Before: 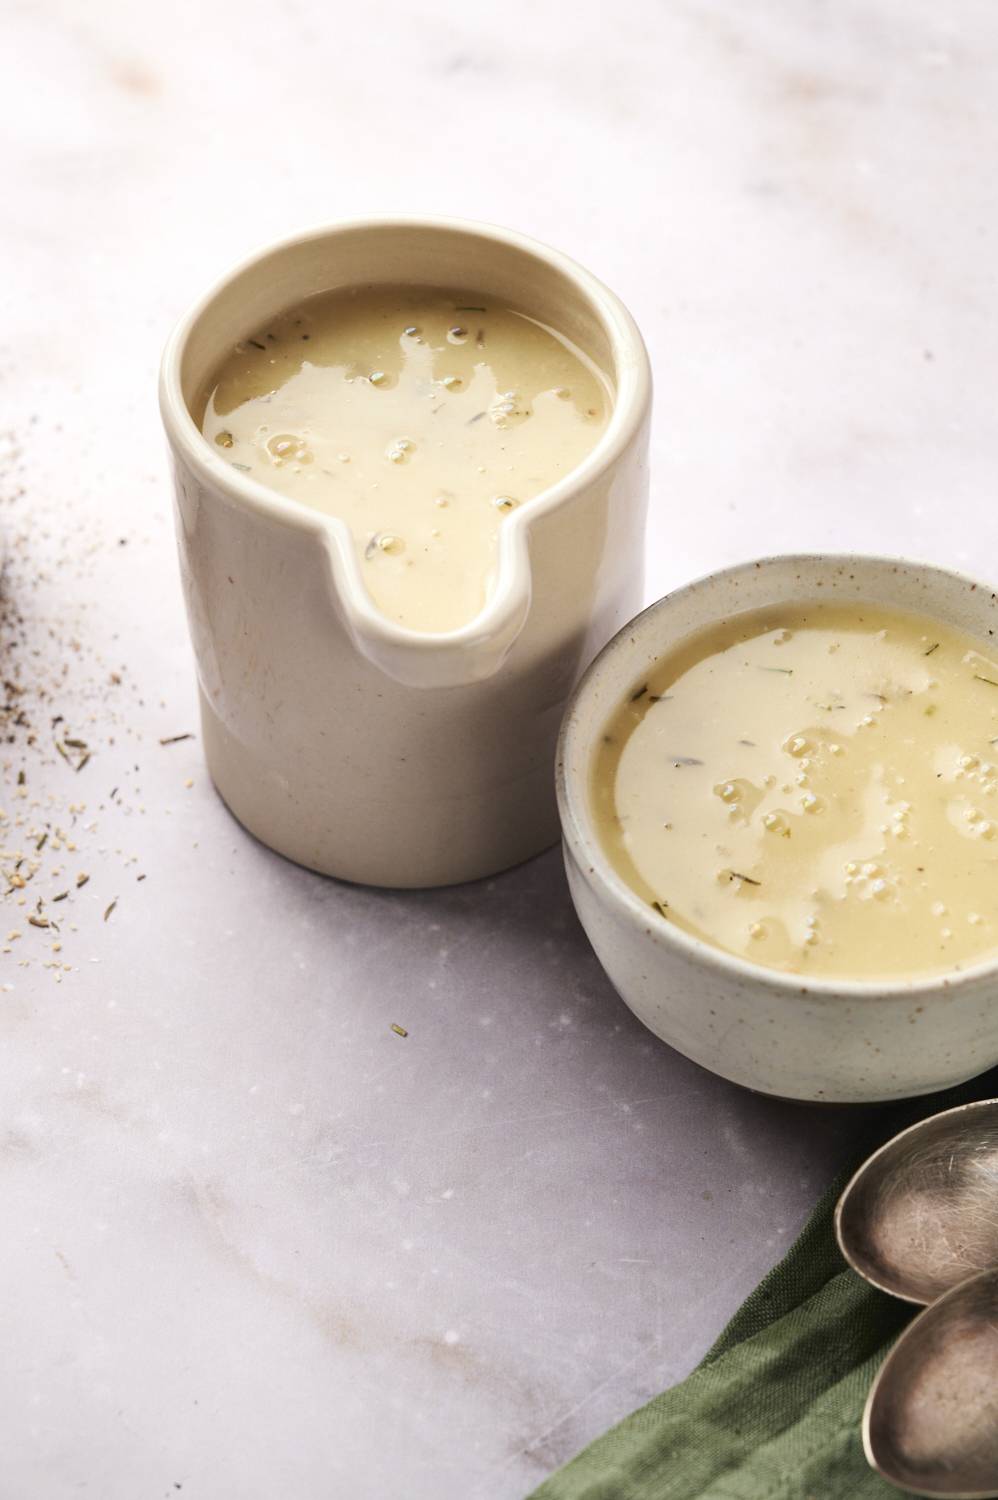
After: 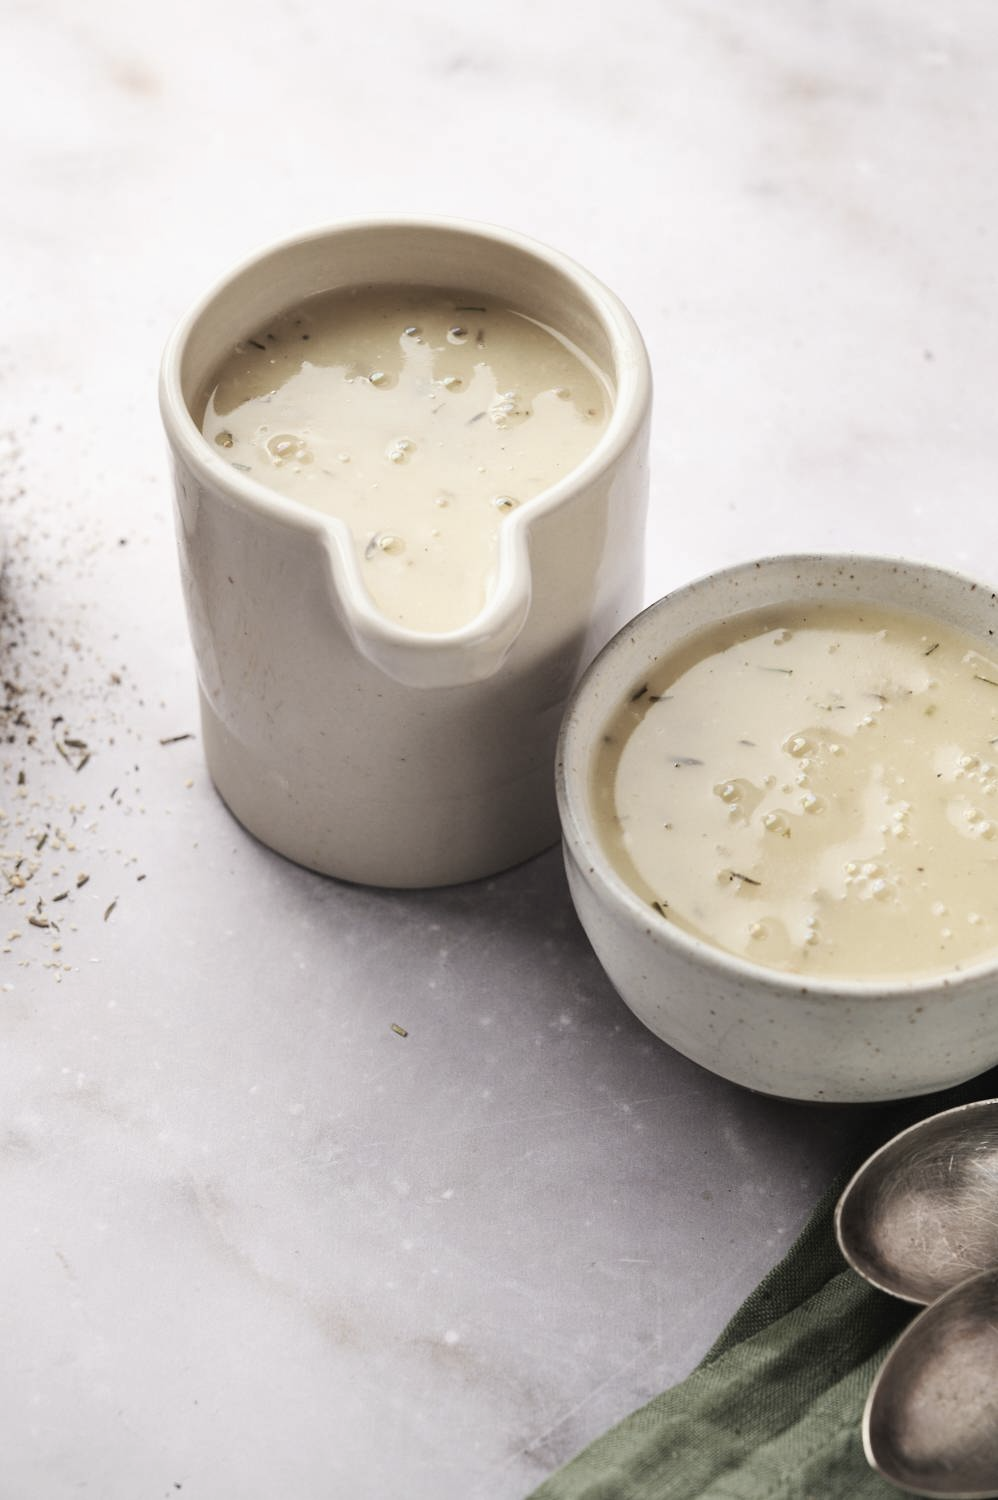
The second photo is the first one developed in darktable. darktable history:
levels: levels [0.026, 0.507, 0.987]
contrast brightness saturation: contrast -0.06, saturation -0.399
